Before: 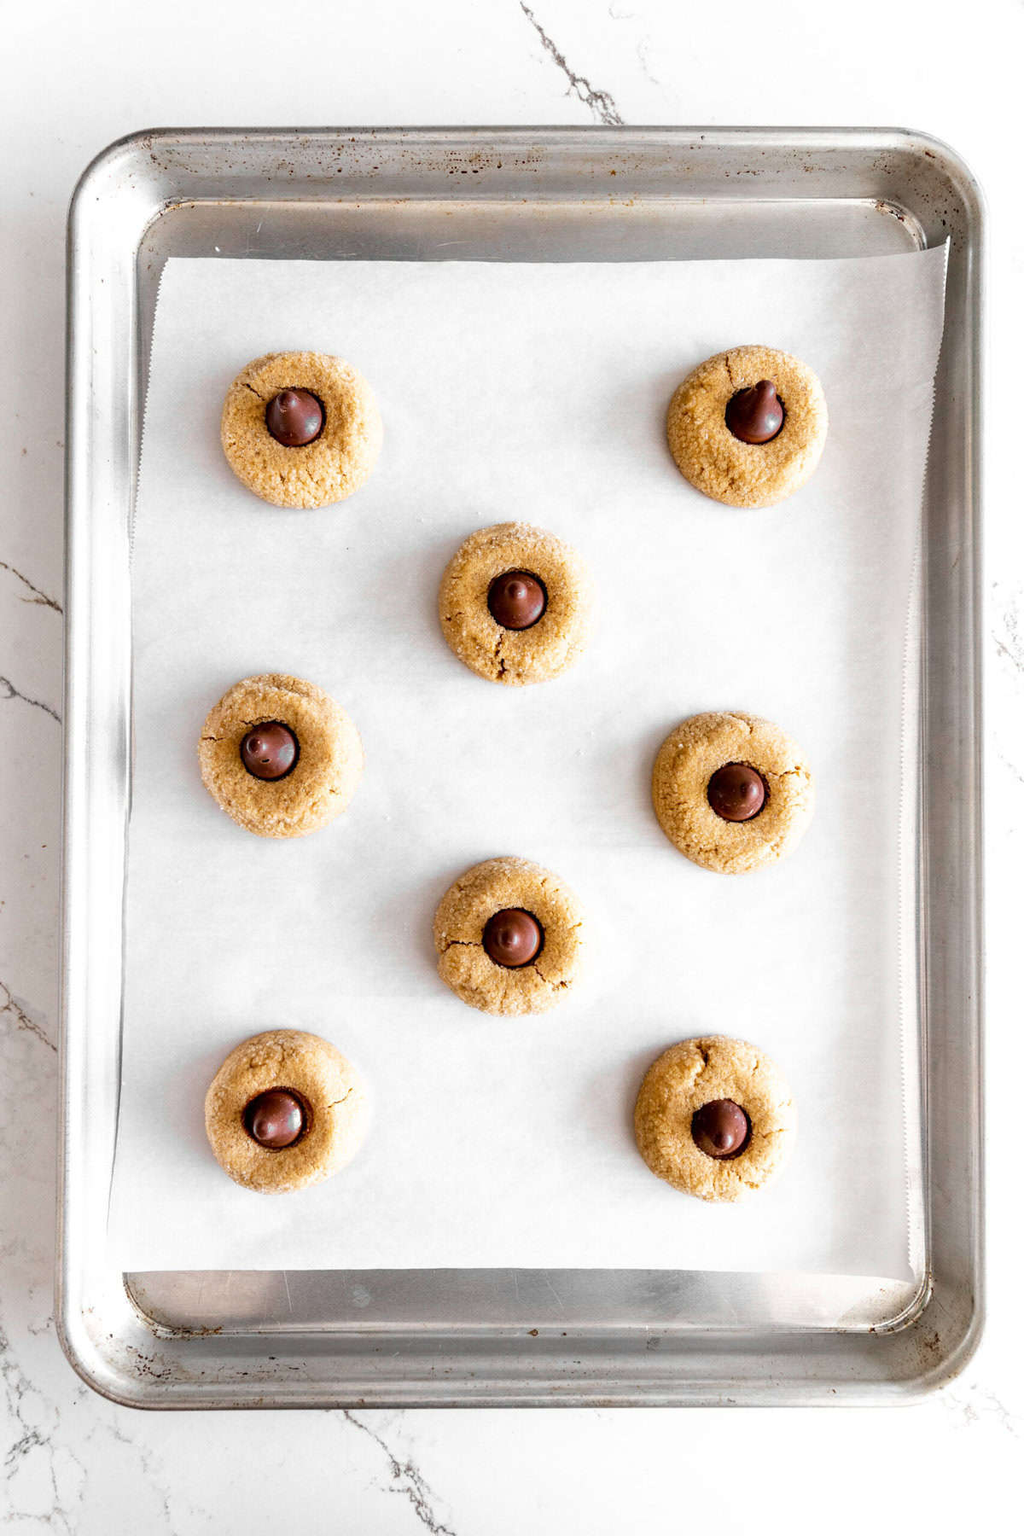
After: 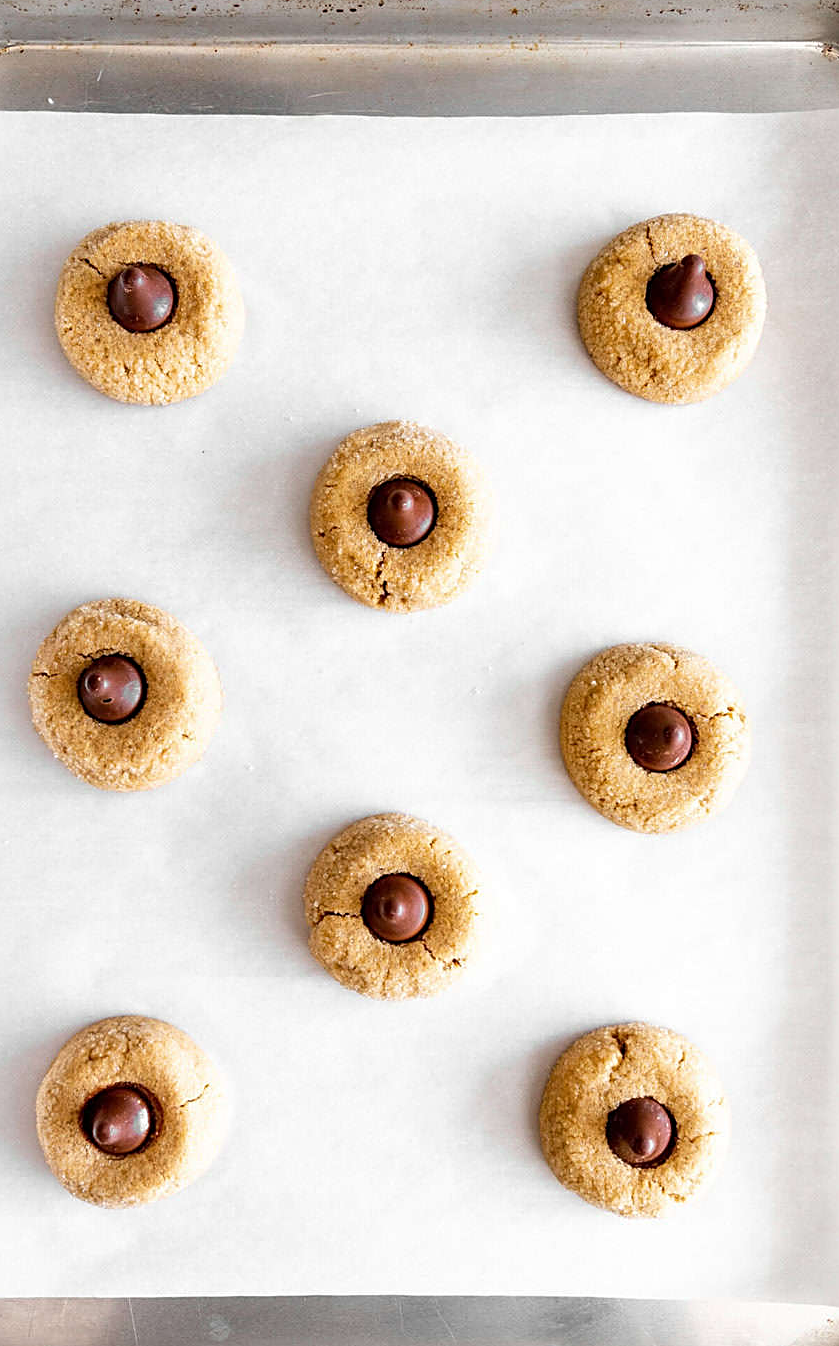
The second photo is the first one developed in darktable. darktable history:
crop and rotate: left 17.046%, top 10.659%, right 12.989%, bottom 14.553%
sharpen: on, module defaults
